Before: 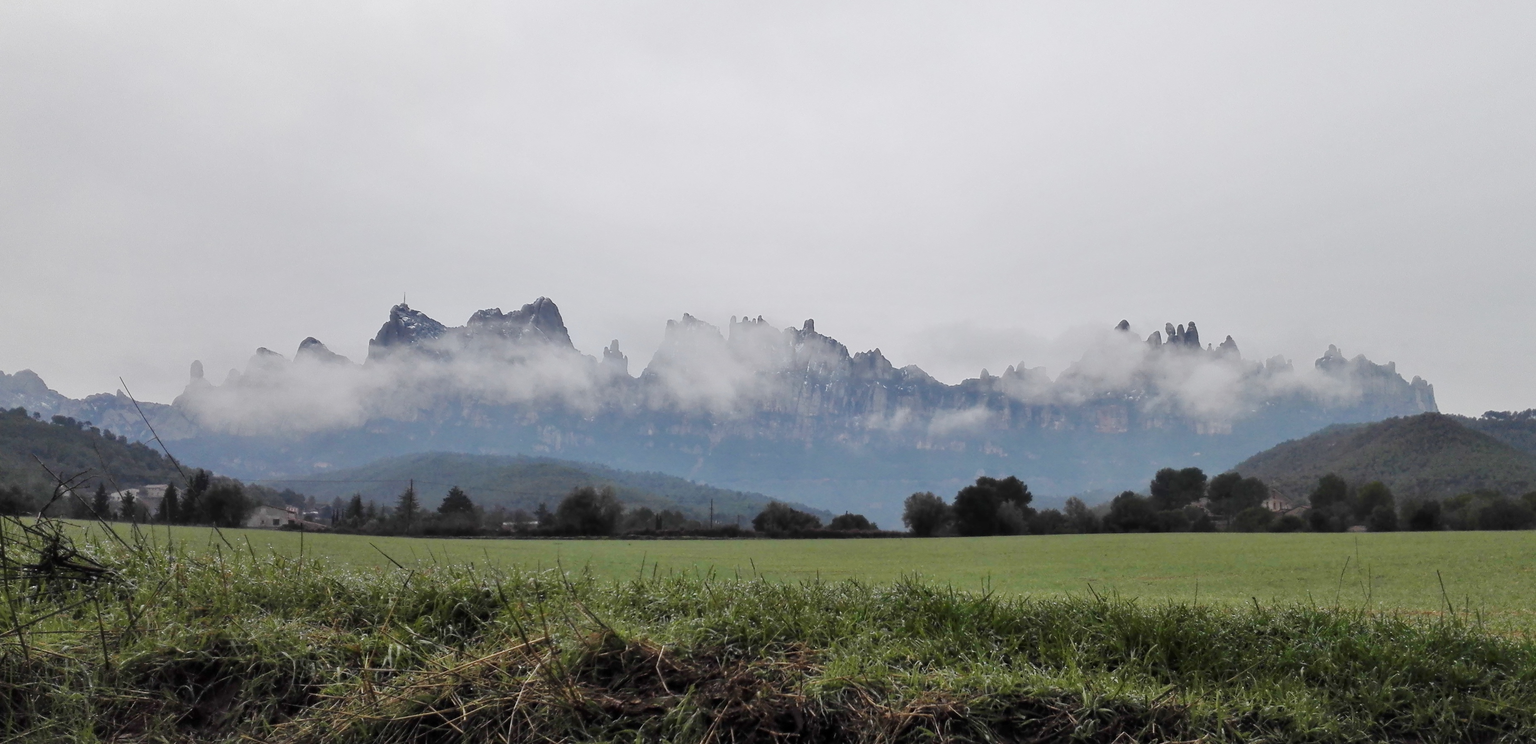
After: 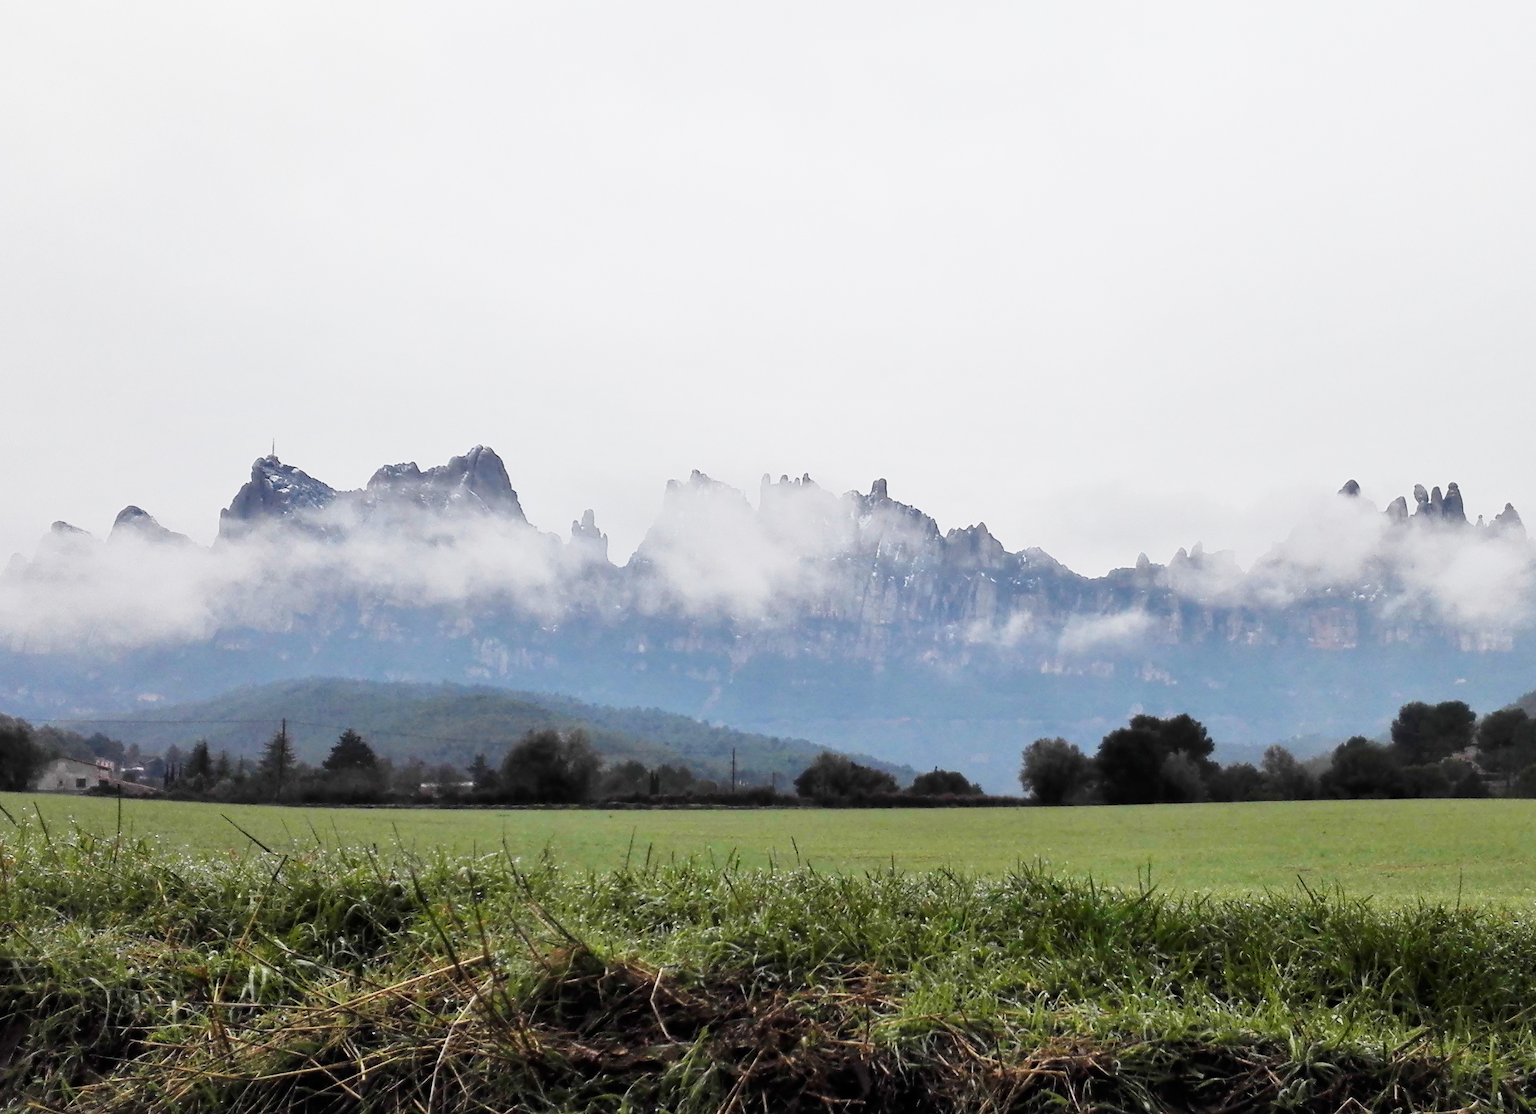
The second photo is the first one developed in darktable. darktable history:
crop and rotate: left 14.482%, right 18.77%
tone curve: curves: ch0 [(0, 0) (0.051, 0.027) (0.096, 0.071) (0.241, 0.247) (0.455, 0.52) (0.594, 0.692) (0.715, 0.845) (0.84, 0.936) (1, 1)]; ch1 [(0, 0) (0.1, 0.038) (0.318, 0.243) (0.399, 0.351) (0.478, 0.469) (0.499, 0.499) (0.534, 0.549) (0.565, 0.605) (0.601, 0.644) (0.666, 0.701) (1, 1)]; ch2 [(0, 0) (0.453, 0.45) (0.479, 0.483) (0.504, 0.499) (0.52, 0.508) (0.561, 0.573) (0.592, 0.617) (0.824, 0.815) (1, 1)], preserve colors none
